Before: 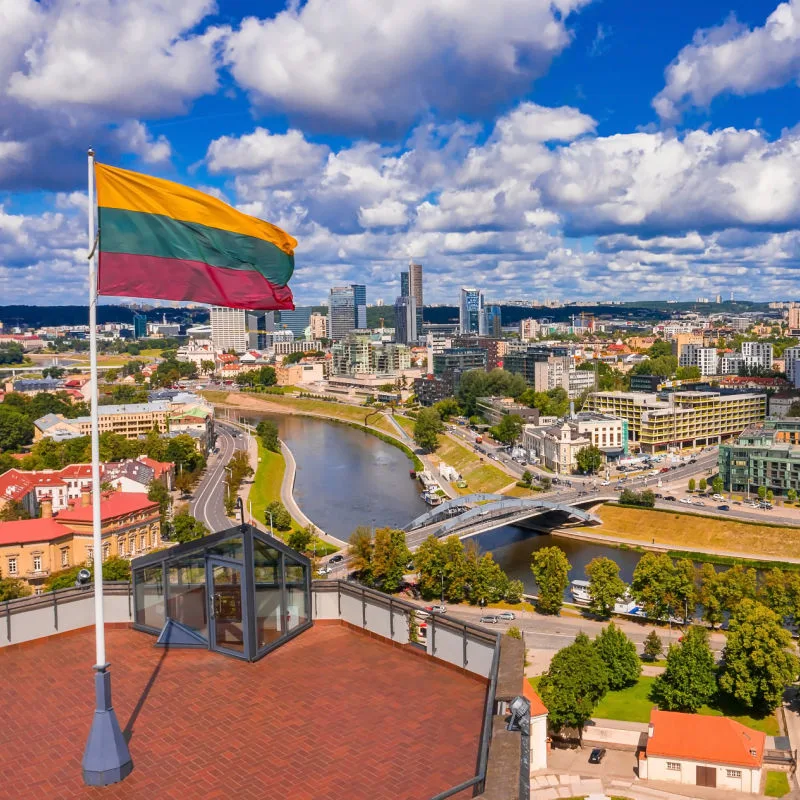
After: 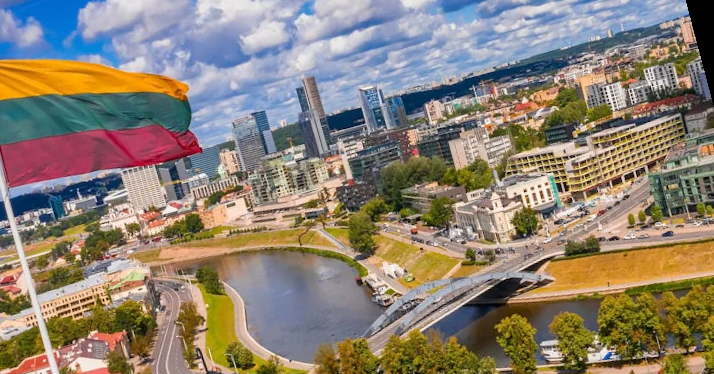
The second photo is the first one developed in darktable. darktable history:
crop: left 8.155%, top 6.611%, bottom 15.385%
rotate and perspective: rotation -14.8°, crop left 0.1, crop right 0.903, crop top 0.25, crop bottom 0.748
